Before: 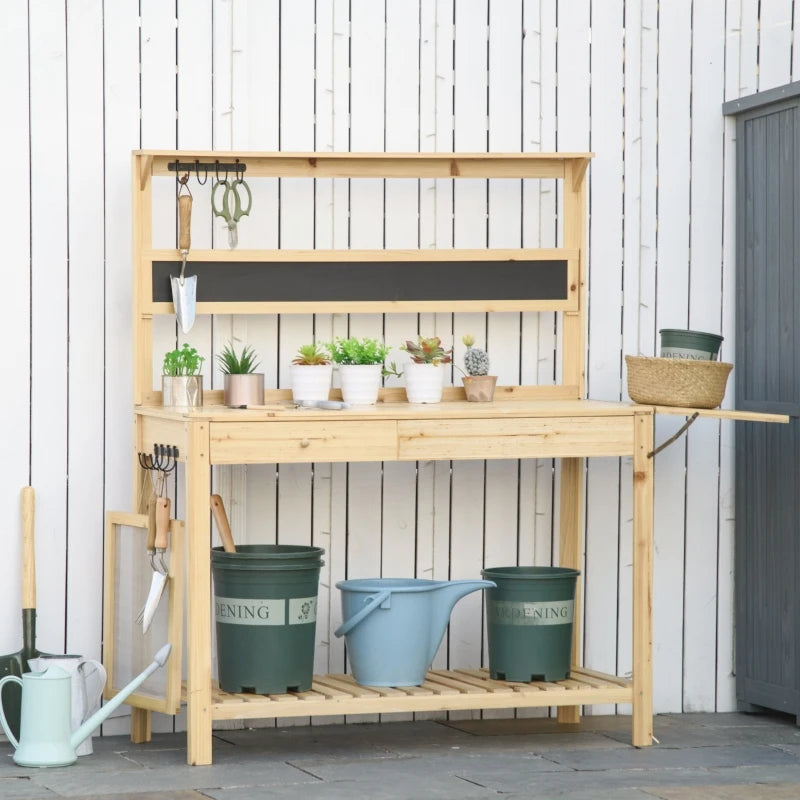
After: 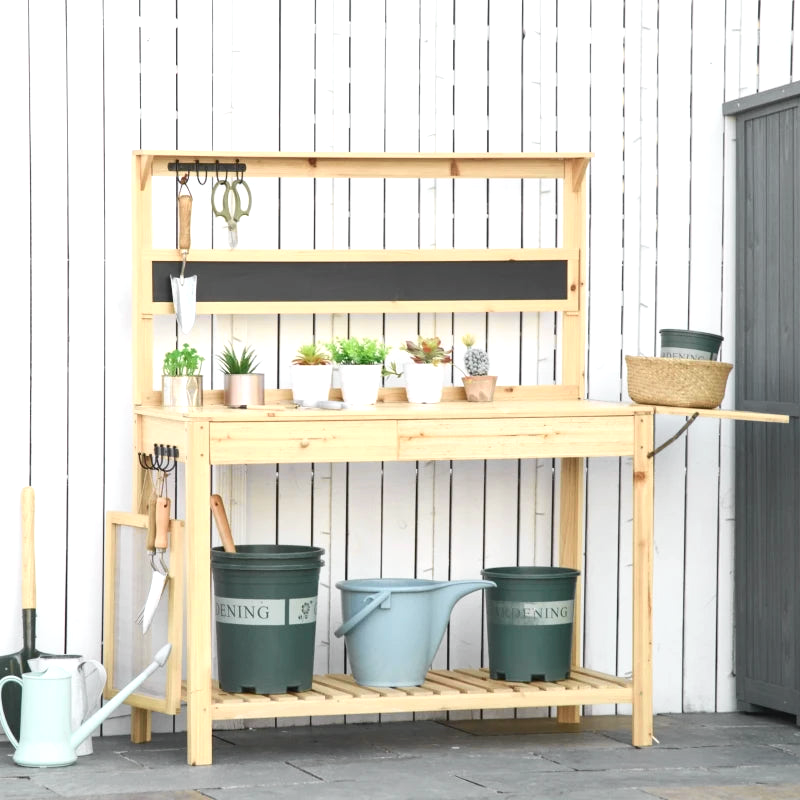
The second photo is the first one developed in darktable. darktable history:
shadows and highlights: radius 110.86, shadows 51.09, white point adjustment 9.16, highlights -4.17, highlights color adjustment 32.2%, soften with gaussian
tone curve: curves: ch0 [(0, 0.015) (0.037, 0.032) (0.131, 0.113) (0.275, 0.26) (0.497, 0.505) (0.617, 0.643) (0.704, 0.735) (0.813, 0.842) (0.911, 0.931) (0.997, 1)]; ch1 [(0, 0) (0.301, 0.3) (0.444, 0.438) (0.493, 0.494) (0.501, 0.5) (0.534, 0.543) (0.582, 0.605) (0.658, 0.687) (0.746, 0.79) (1, 1)]; ch2 [(0, 0) (0.246, 0.234) (0.36, 0.356) (0.415, 0.426) (0.476, 0.492) (0.502, 0.499) (0.525, 0.517) (0.533, 0.534) (0.586, 0.598) (0.634, 0.643) (0.706, 0.717) (0.853, 0.83) (1, 0.951)], color space Lab, independent channels, preserve colors none
